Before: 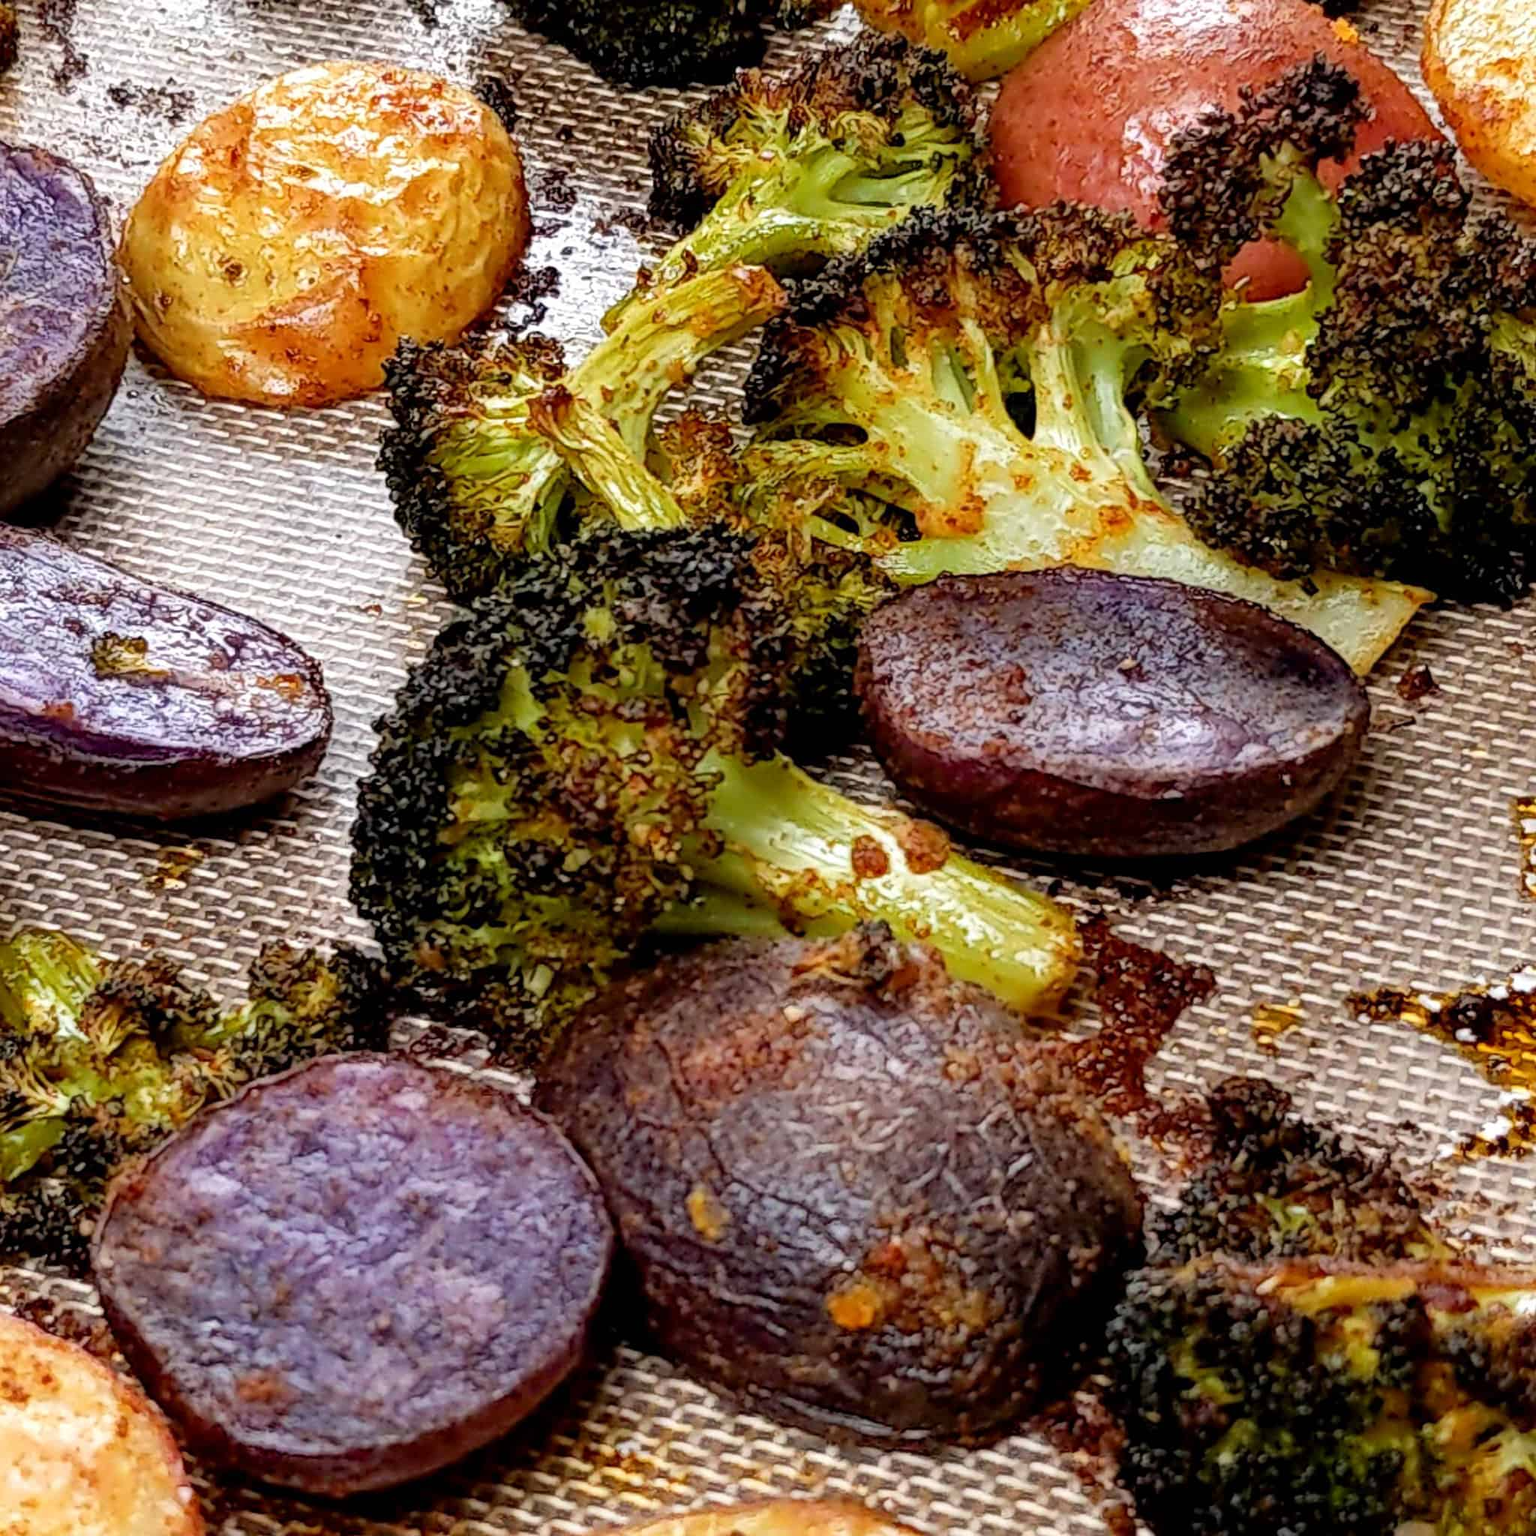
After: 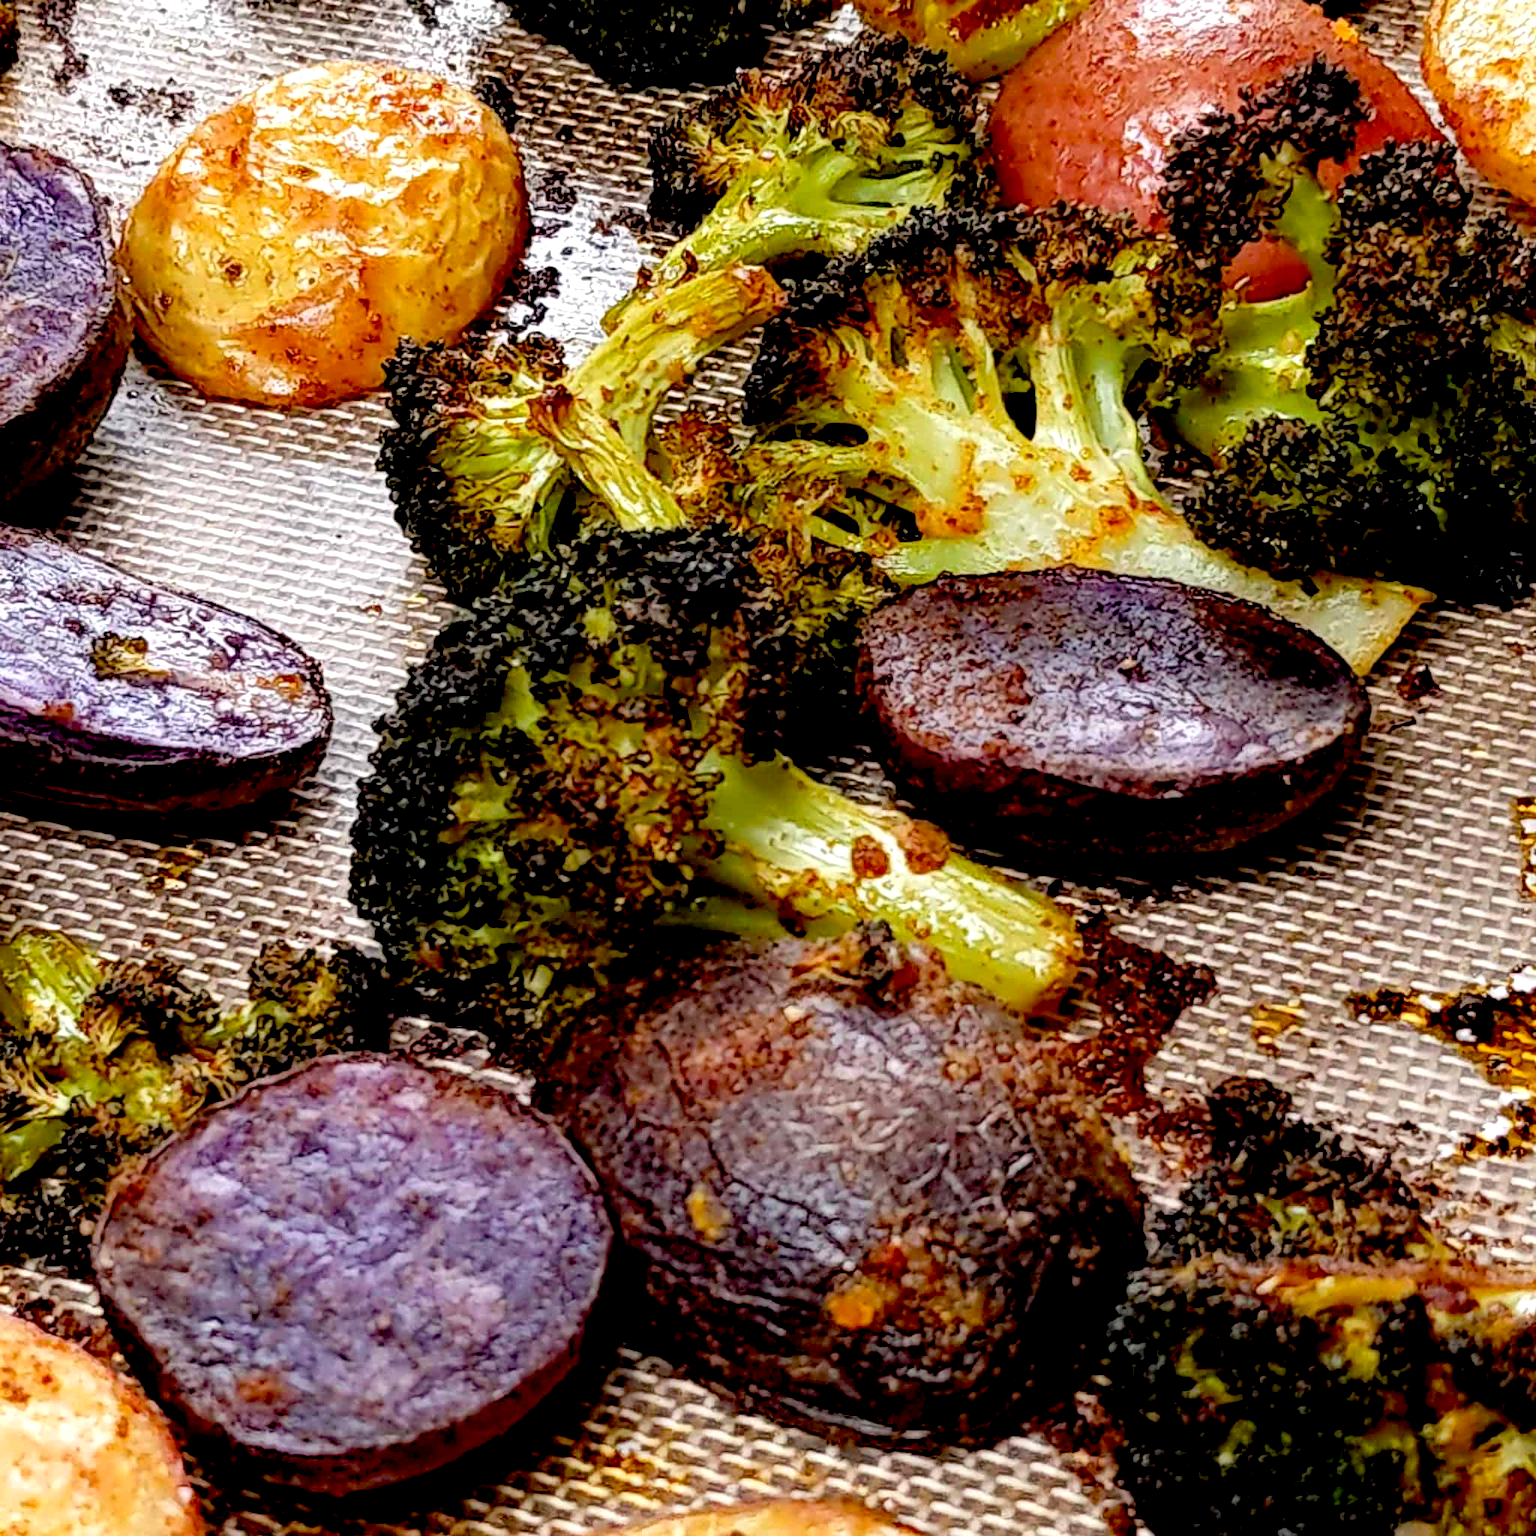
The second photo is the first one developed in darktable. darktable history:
exposure: black level correction 0.025, exposure 0.182 EV, compensate highlight preservation false
